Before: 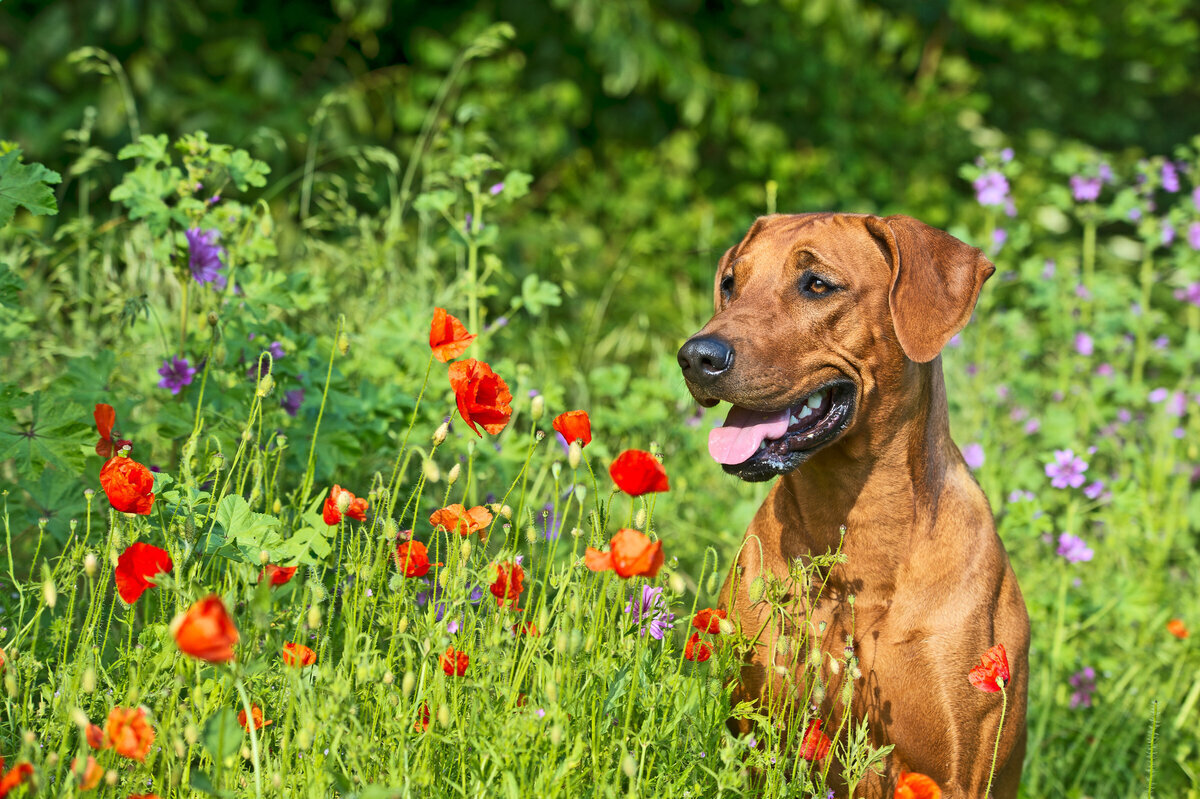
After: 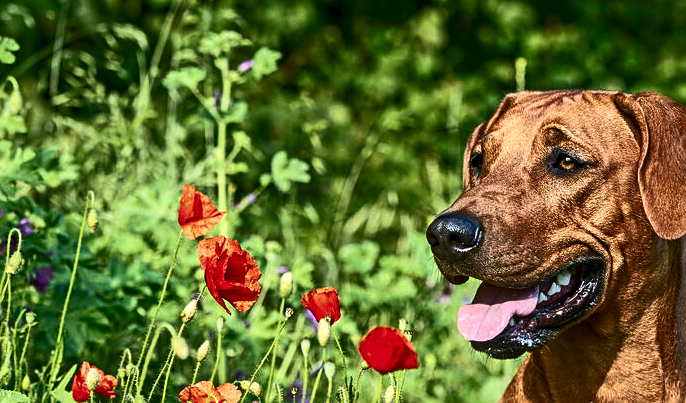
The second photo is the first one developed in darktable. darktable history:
sharpen: on, module defaults
color balance rgb: perceptual saturation grading › highlights -31.88%, perceptual saturation grading › mid-tones 5.8%, perceptual saturation grading › shadows 18.12%, perceptual brilliance grading › highlights 3.62%, perceptual brilliance grading › mid-tones -18.12%, perceptual brilliance grading › shadows -41.3%
contrast brightness saturation: contrast 0.16, saturation 0.32
local contrast: on, module defaults
crop: left 20.932%, top 15.471%, right 21.848%, bottom 34.081%
